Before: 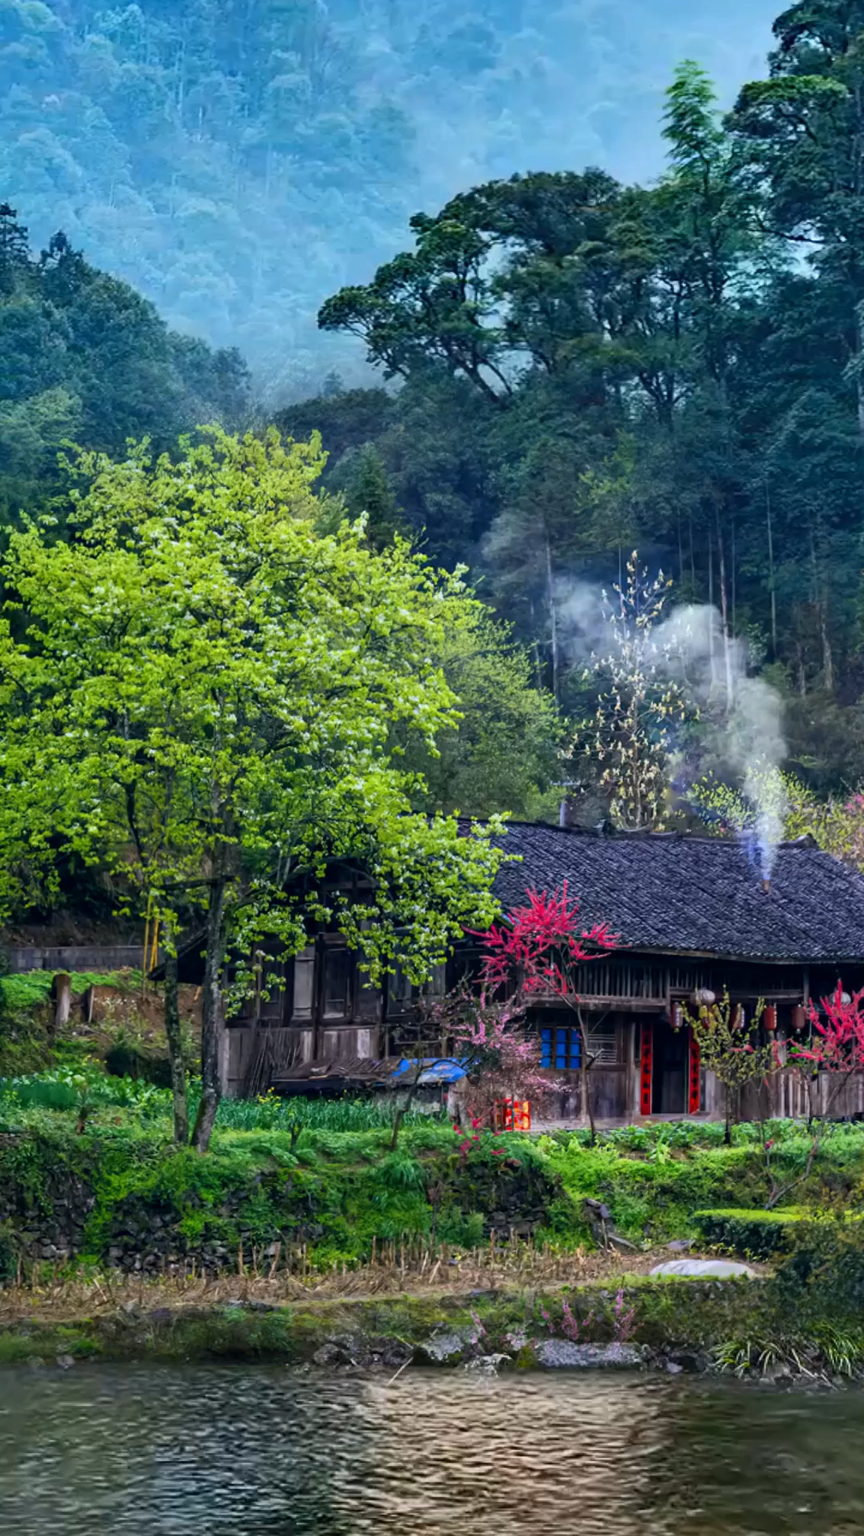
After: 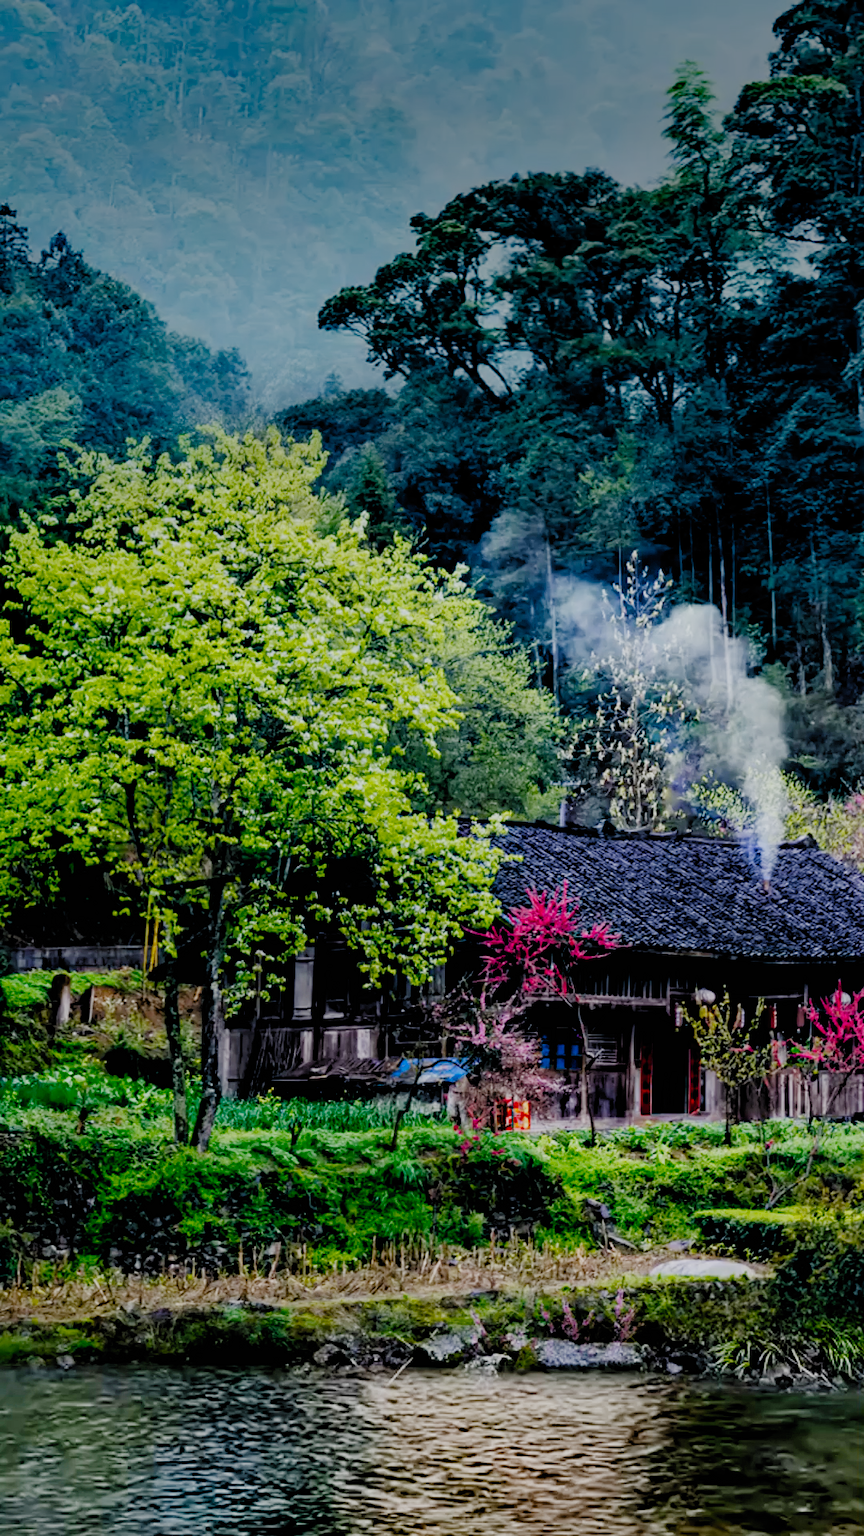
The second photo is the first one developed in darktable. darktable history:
filmic rgb: black relative exposure -2.85 EV, white relative exposure 4.56 EV, hardness 1.77, contrast 1.25, preserve chrominance no, color science v5 (2021)
vignetting: fall-off start 97.52%, fall-off radius 100%, brightness -0.574, saturation 0, center (-0.027, 0.404), width/height ratio 1.368, unbound false
